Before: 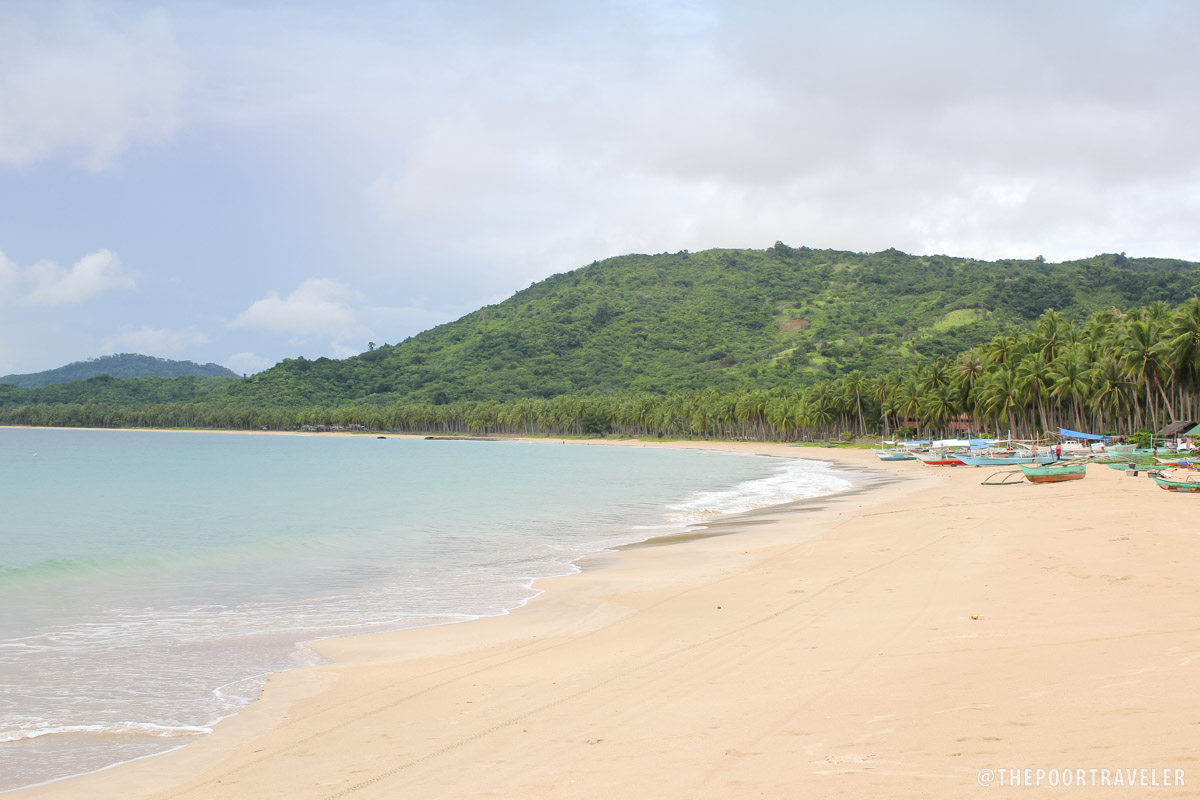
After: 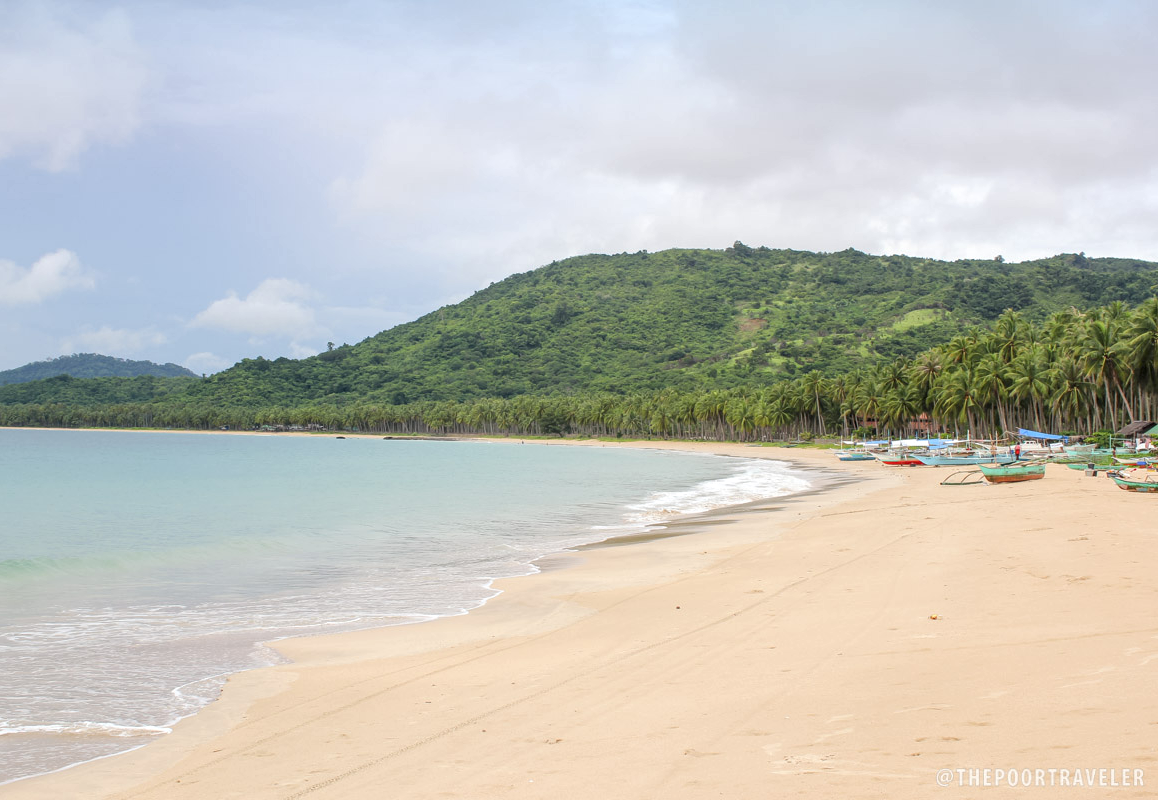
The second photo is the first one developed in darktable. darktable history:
local contrast: on, module defaults
crop and rotate: left 3.433%
